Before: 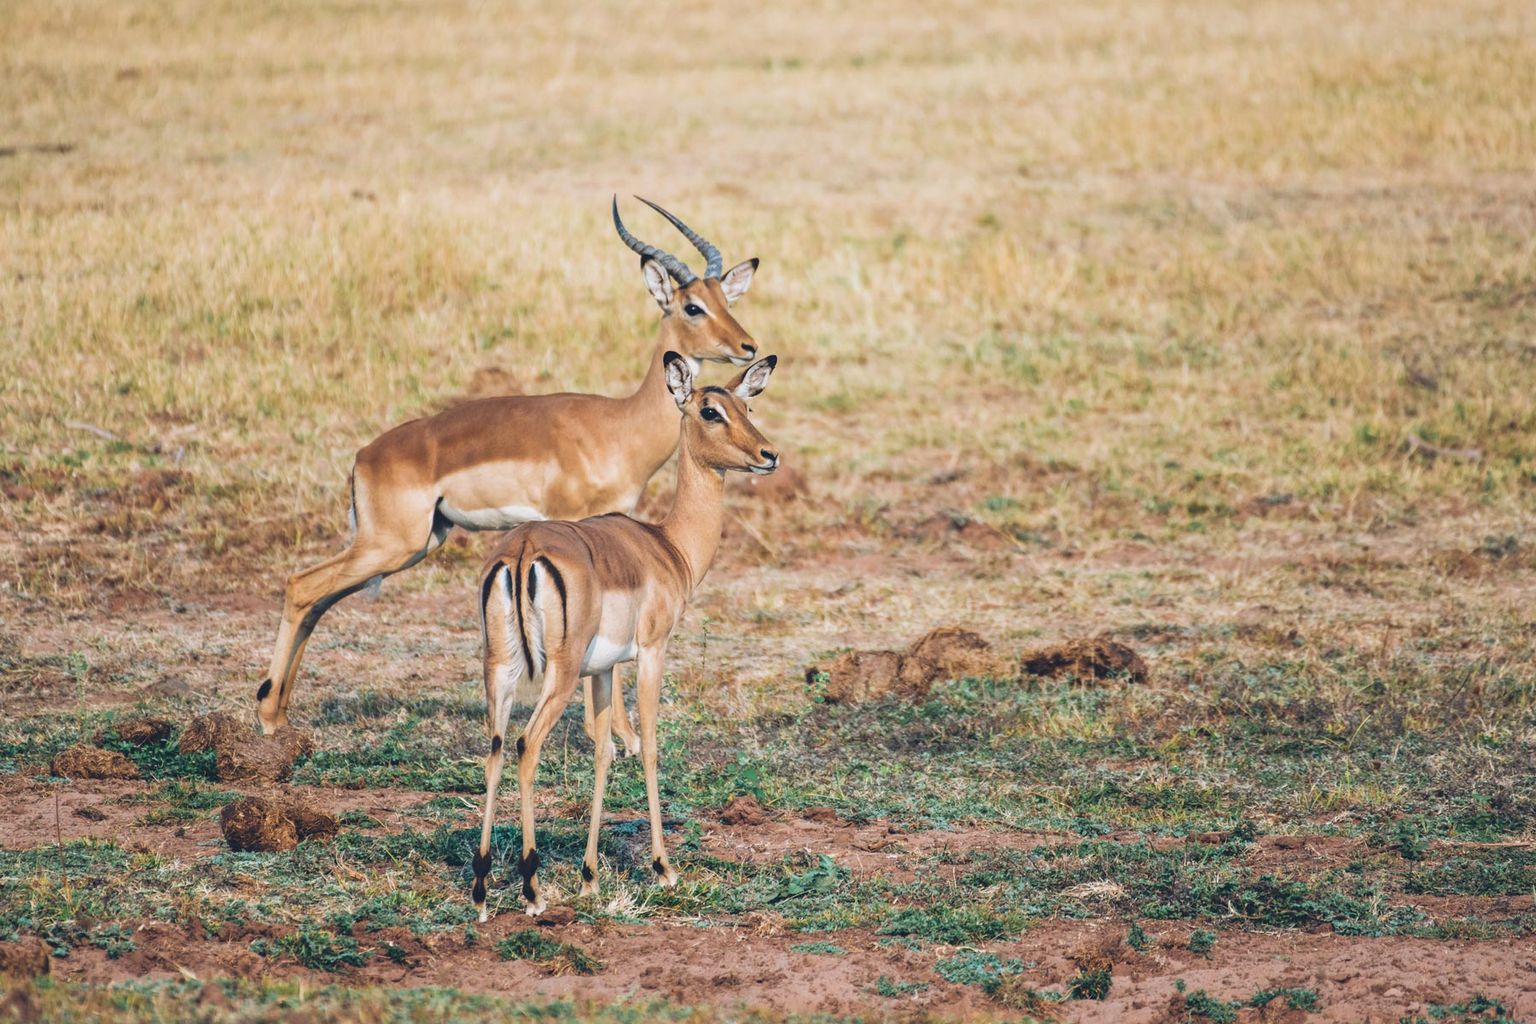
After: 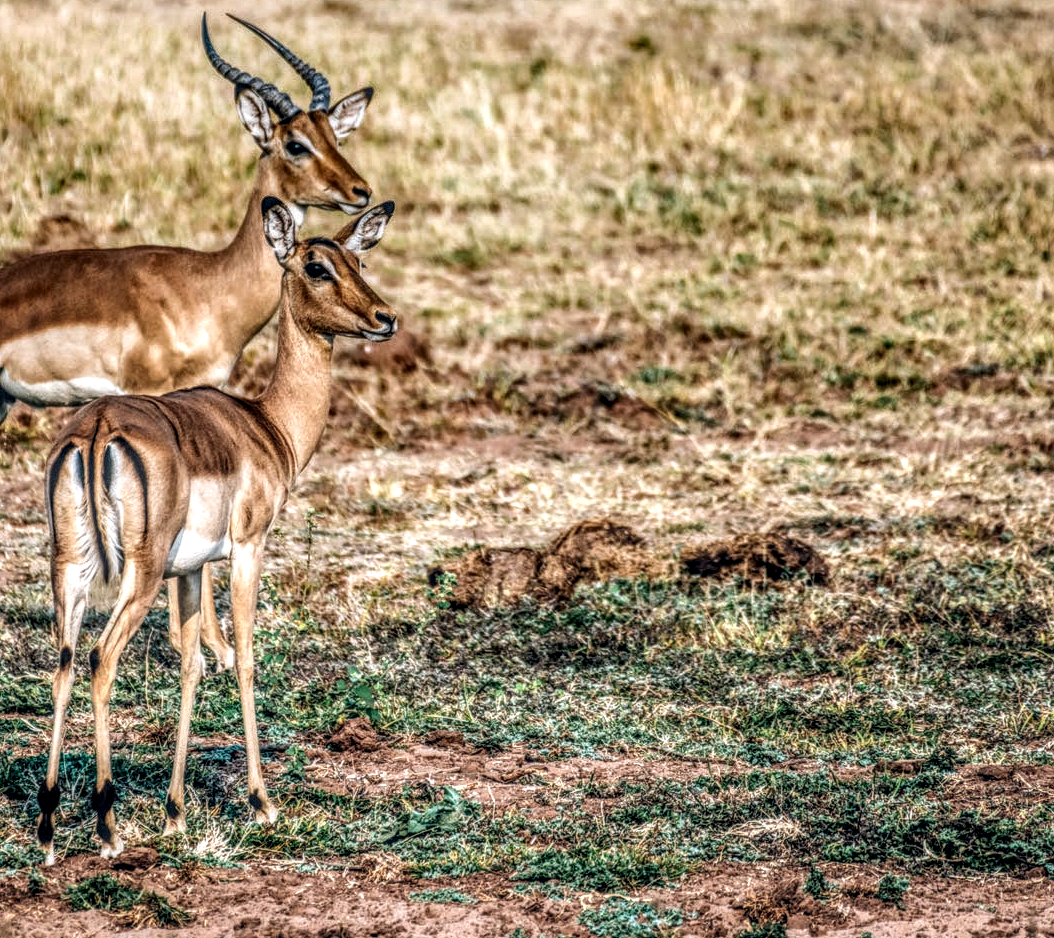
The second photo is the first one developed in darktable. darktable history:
crop and rotate: left 28.685%, top 17.938%, right 12.731%, bottom 3.835%
local contrast: highlights 4%, shadows 7%, detail 299%, midtone range 0.301
color balance rgb: shadows lift › luminance -7.292%, shadows lift › chroma 2.438%, shadows lift › hue 167.59°, power › chroma 0.302%, power › hue 23.05°, perceptual saturation grading › global saturation 0.319%
shadows and highlights: shadows 25.05, highlights -48.12, soften with gaussian
